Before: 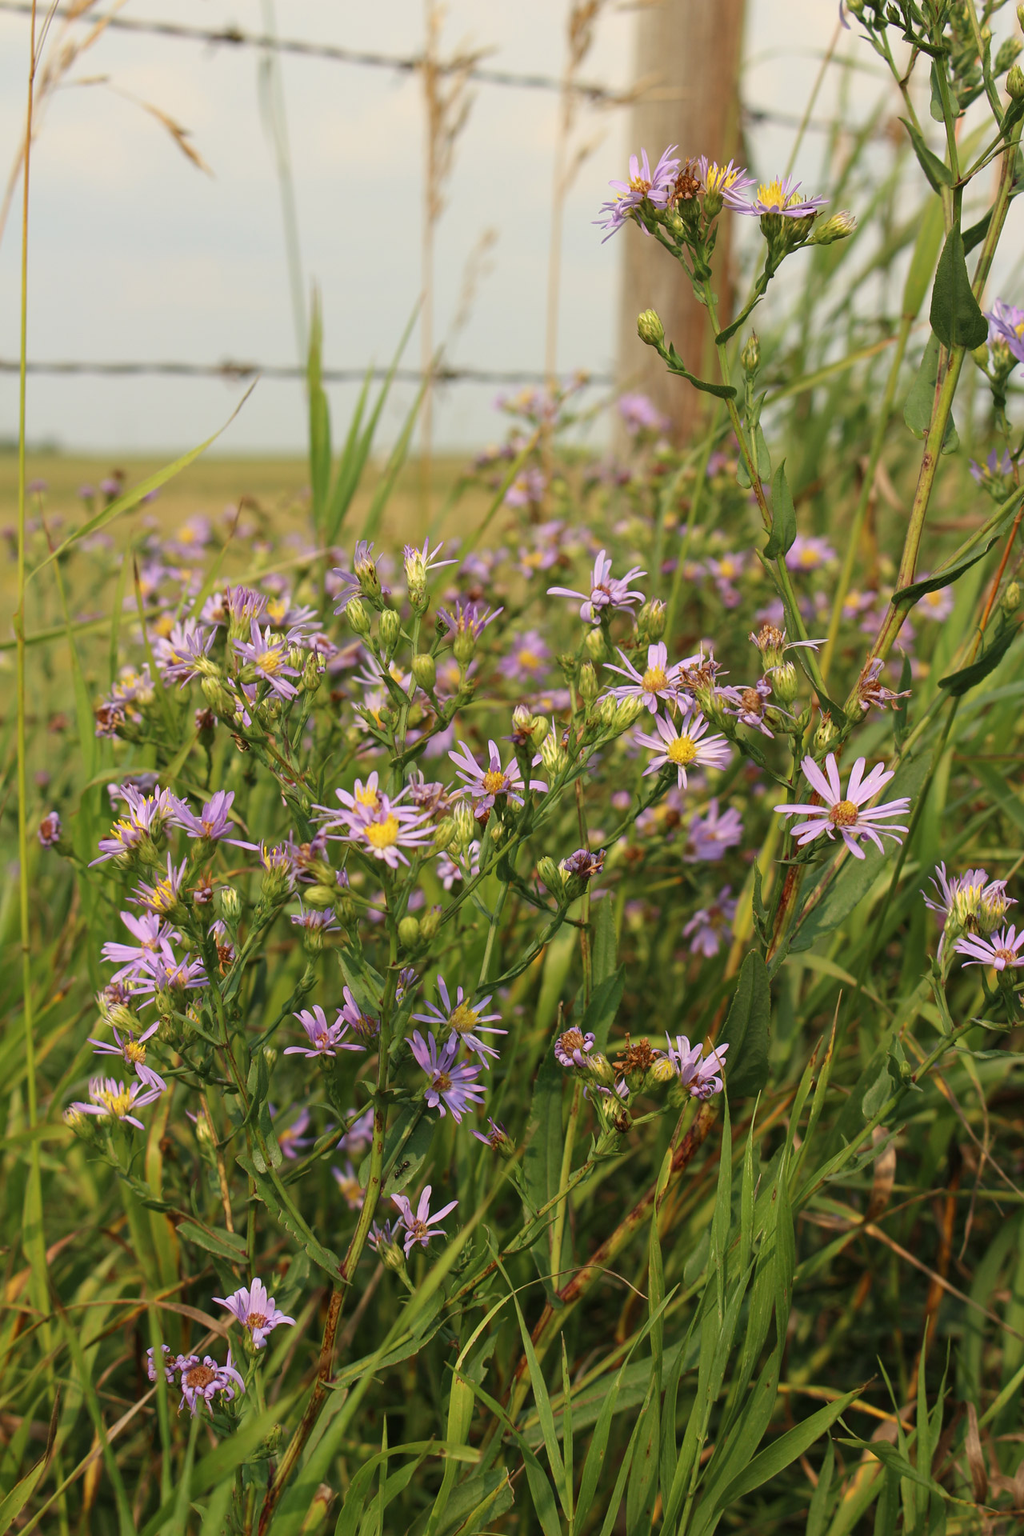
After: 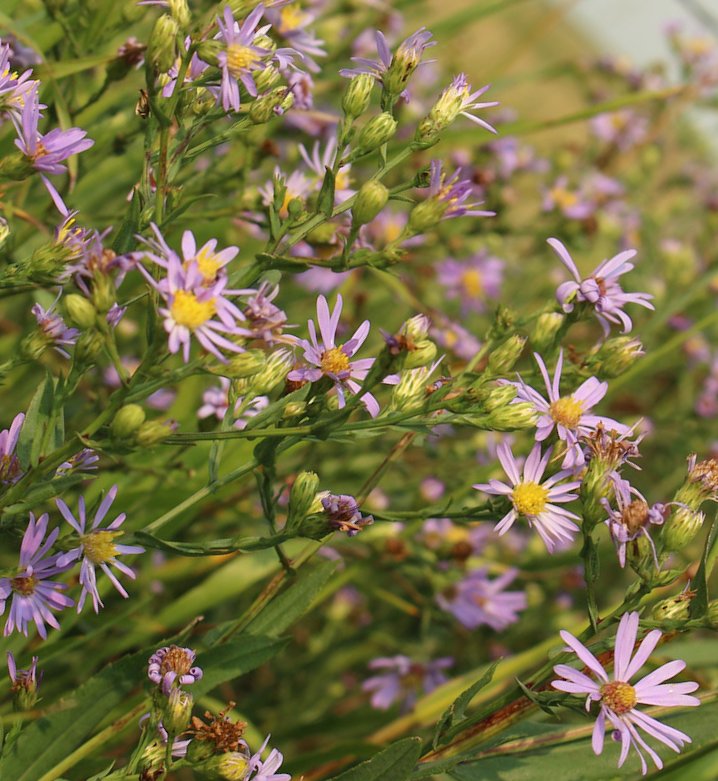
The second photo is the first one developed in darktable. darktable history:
crop and rotate: angle -44.5°, top 16.488%, right 1.007%, bottom 11.721%
